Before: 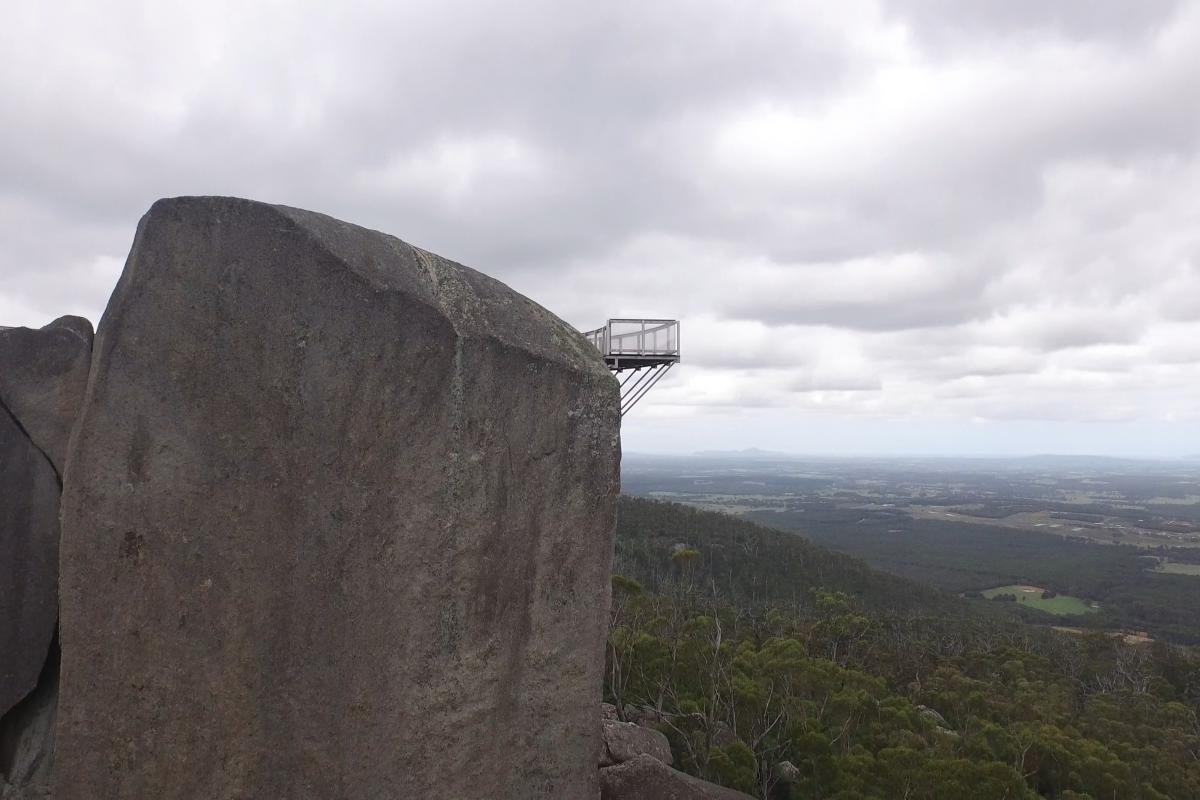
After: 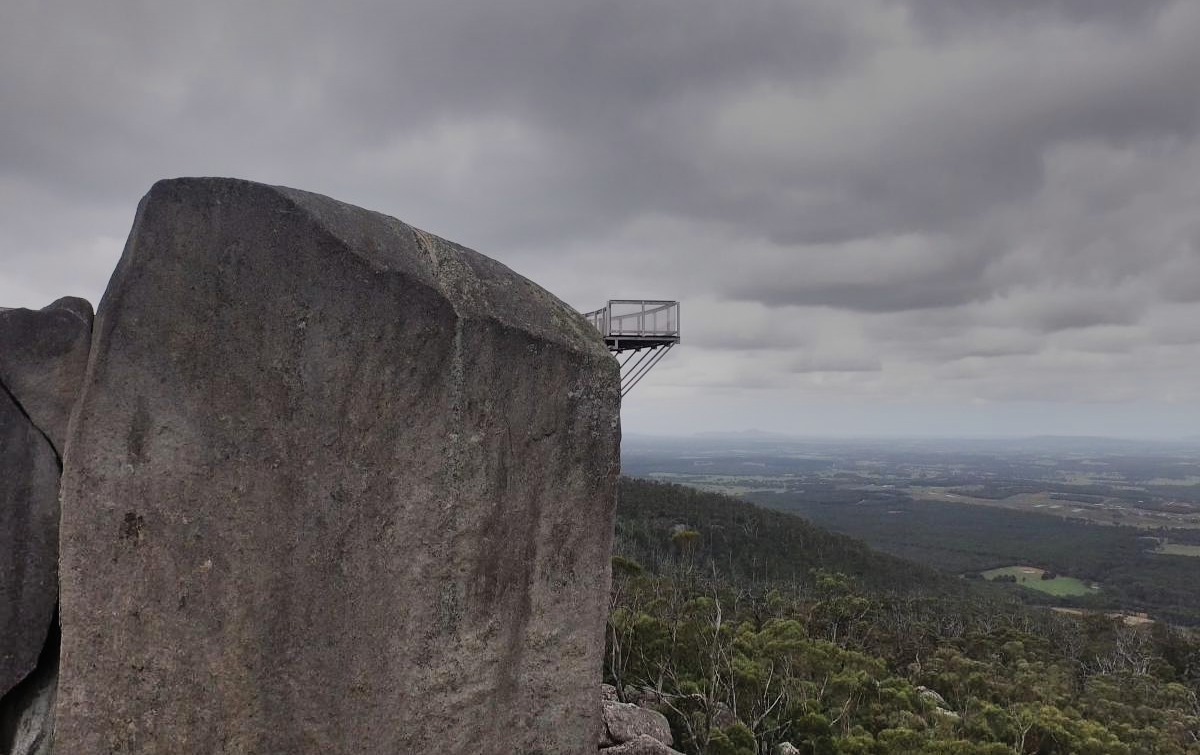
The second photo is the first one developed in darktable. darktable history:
shadows and highlights: shadows 81.21, white point adjustment -9.15, highlights -61.17, soften with gaussian
crop and rotate: top 2.441%, bottom 3.162%
filmic rgb: black relative exposure -7.65 EV, white relative exposure 4.56 EV, hardness 3.61, contrast 1.107
